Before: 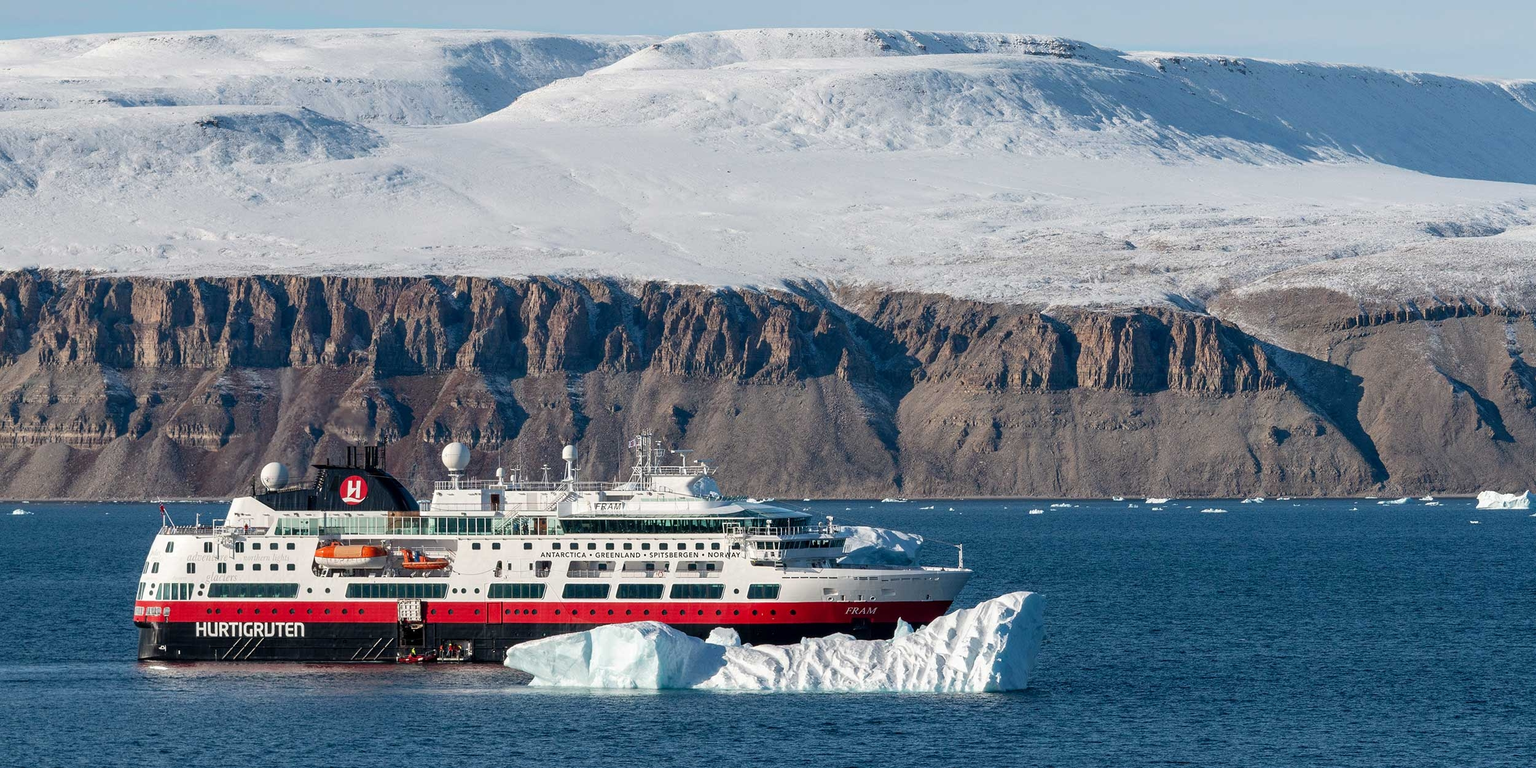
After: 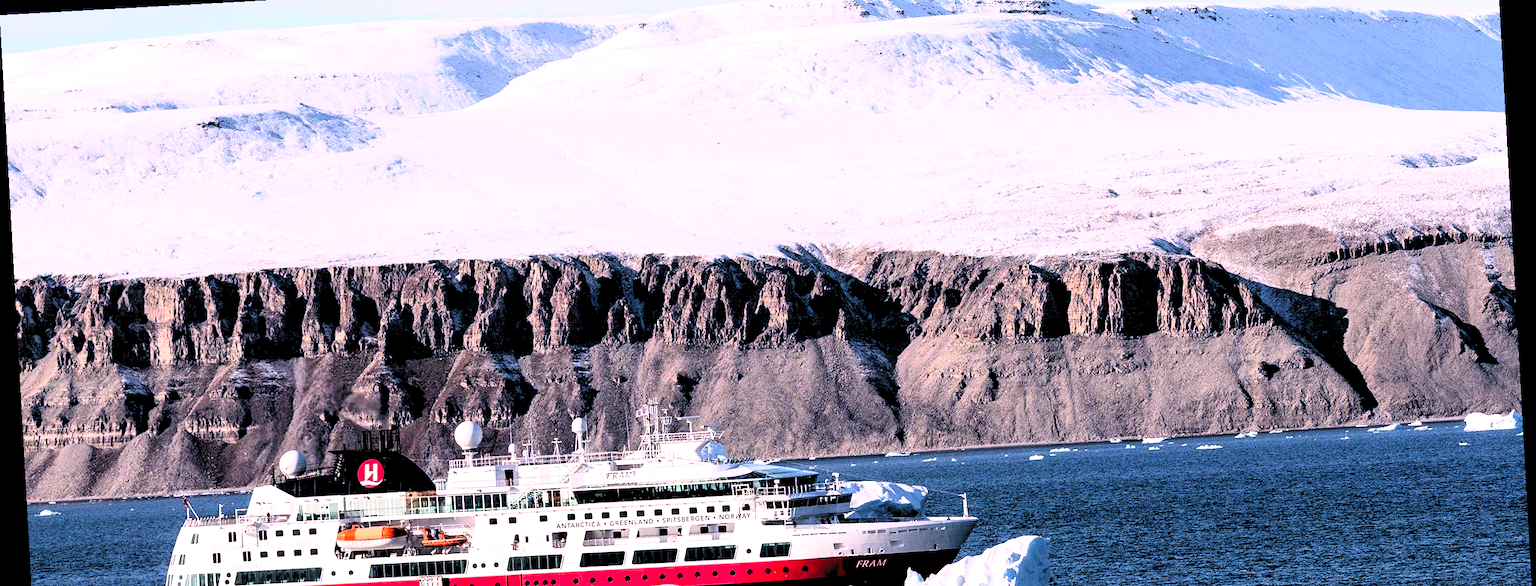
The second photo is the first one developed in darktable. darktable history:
color calibration: illuminant as shot in camera, x 0.37, y 0.382, temperature 4313.32 K
tone equalizer: -8 EV -0.75 EV, -7 EV -0.7 EV, -6 EV -0.6 EV, -5 EV -0.4 EV, -3 EV 0.4 EV, -2 EV 0.6 EV, -1 EV 0.7 EV, +0 EV 0.75 EV, edges refinement/feathering 500, mask exposure compensation -1.57 EV, preserve details no
rotate and perspective: rotation -3.18°, automatic cropping off
color correction: highlights a* 11.96, highlights b* 11.58
tone curve: curves: ch0 [(0, 0) (0.195, 0.109) (0.751, 0.848) (1, 1)], color space Lab, linked channels, preserve colors none
levels: levels [0.093, 0.434, 0.988]
crop and rotate: top 8.293%, bottom 20.996%
